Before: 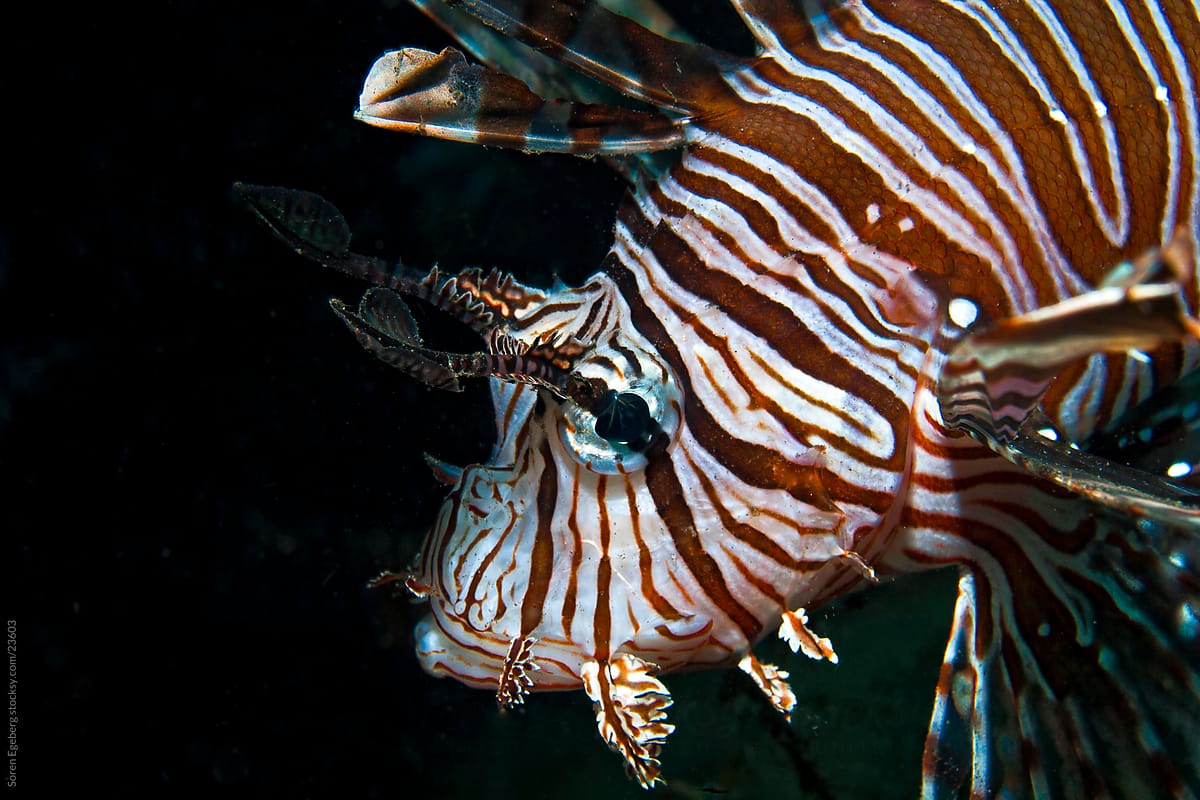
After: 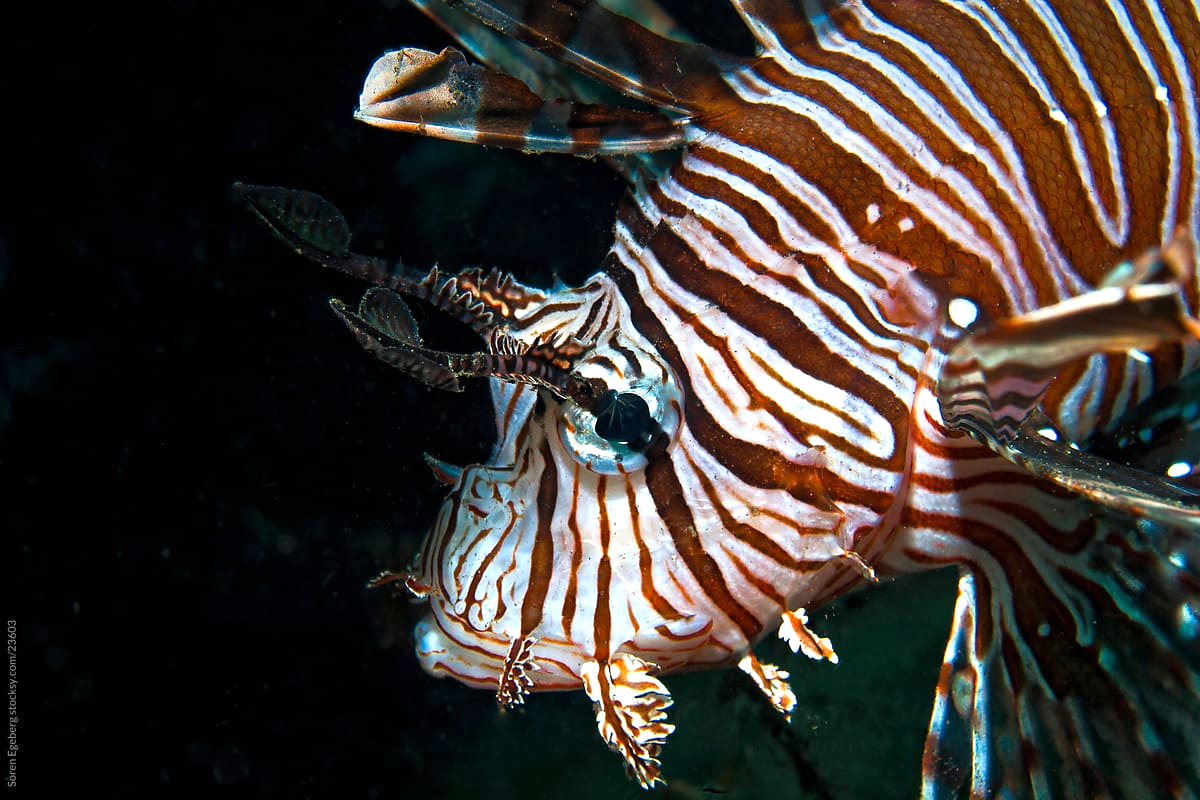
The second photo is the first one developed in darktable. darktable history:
exposure: black level correction 0, exposure 0.7 EV, compensate exposure bias true, compensate highlight preservation false
graduated density: on, module defaults
